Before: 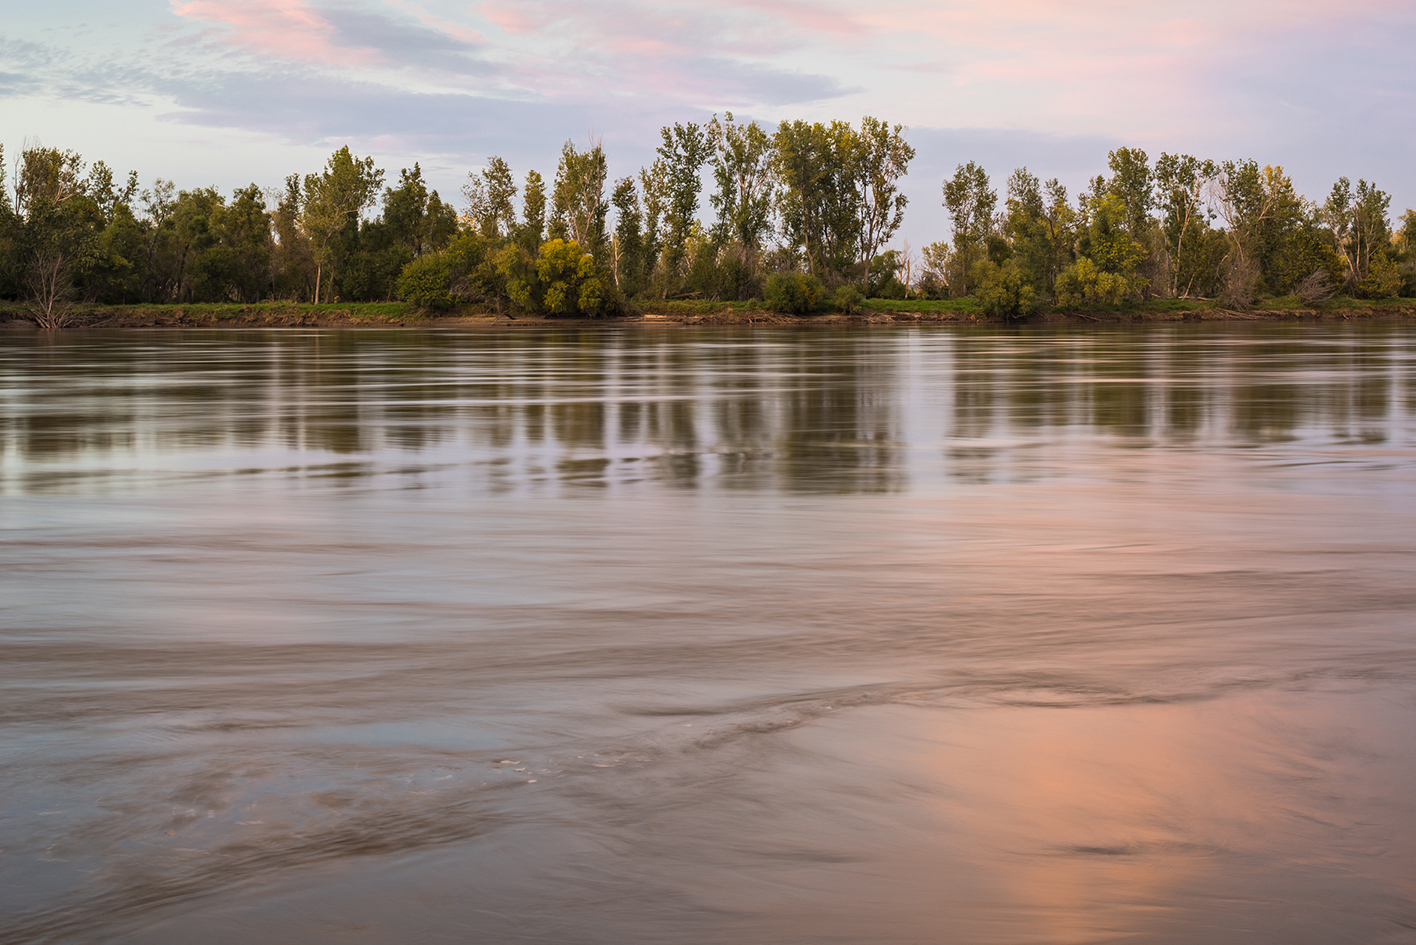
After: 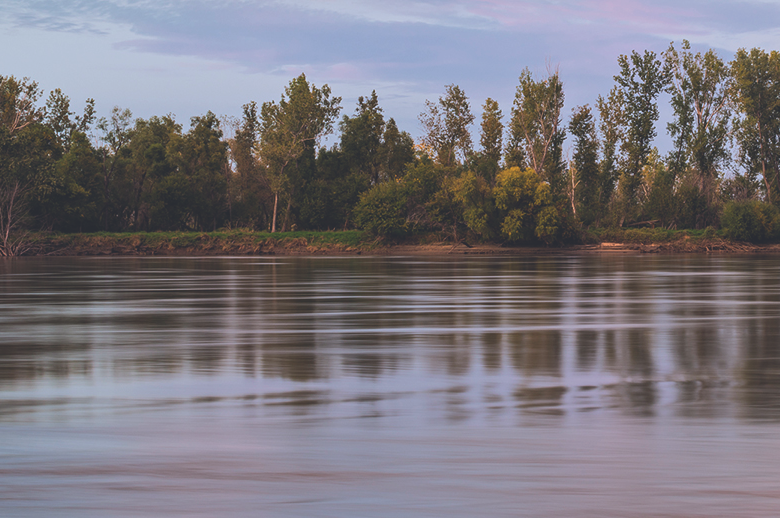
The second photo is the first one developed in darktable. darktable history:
exposure: black level correction -0.035, exposure -0.496 EV, compensate highlight preservation false
color calibration: gray › normalize channels true, illuminant as shot in camera, x 0.37, y 0.382, temperature 4316.86 K, gamut compression 0.011
crop and rotate: left 3.051%, top 7.648%, right 41.821%, bottom 37.516%
